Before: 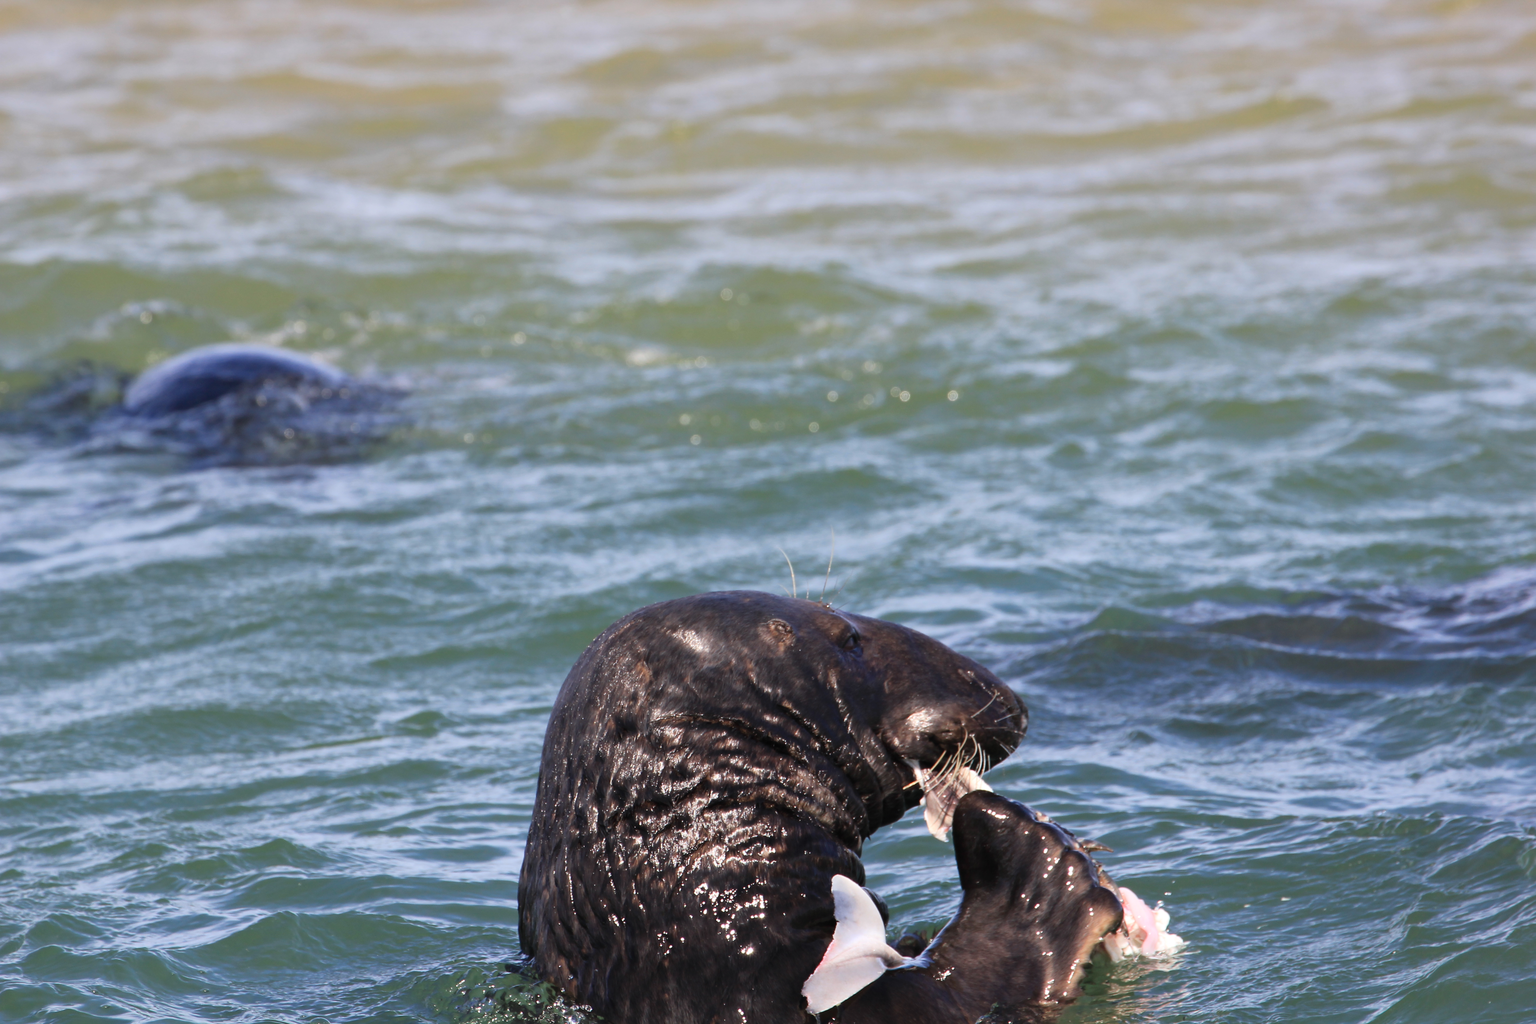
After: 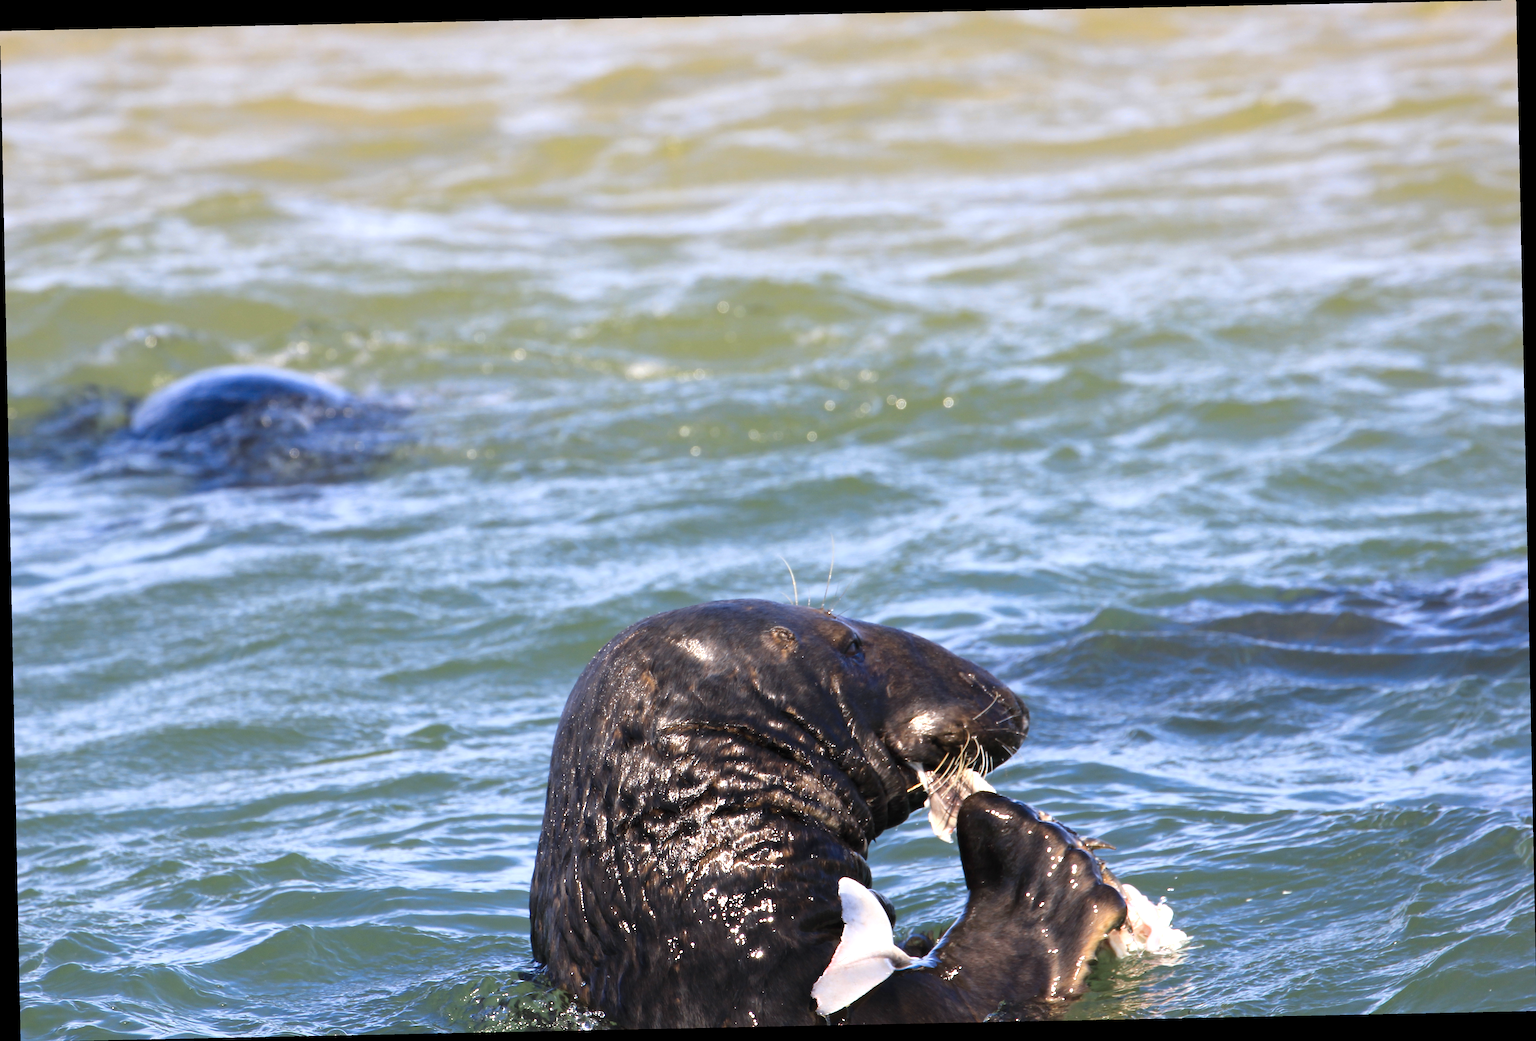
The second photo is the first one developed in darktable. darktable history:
sharpen: radius 1.272, amount 0.305, threshold 0
exposure: black level correction 0.001, exposure 0.5 EV, compensate exposure bias true, compensate highlight preservation false
rotate and perspective: rotation -1.17°, automatic cropping off
color contrast: green-magenta contrast 0.85, blue-yellow contrast 1.25, unbound 0
